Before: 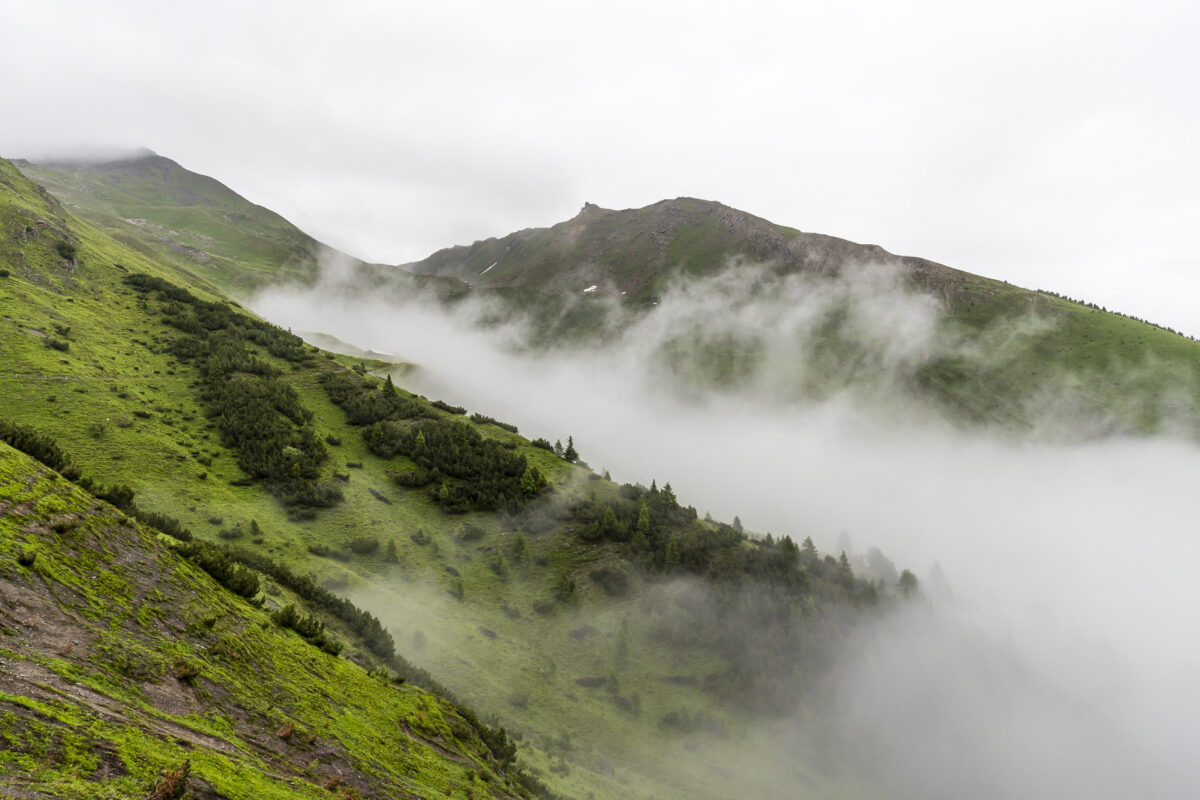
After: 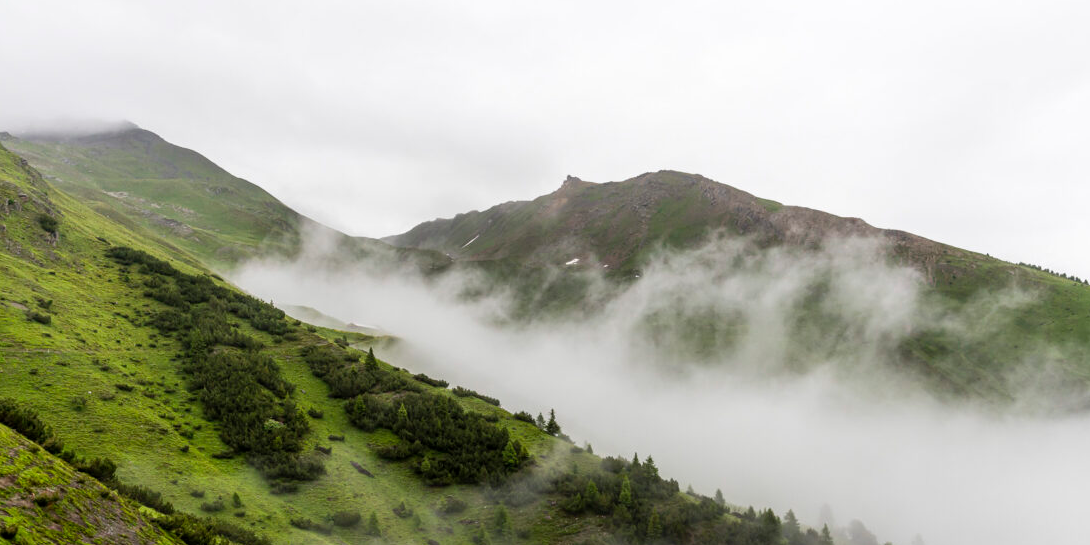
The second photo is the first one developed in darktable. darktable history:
crop: left 1.52%, top 3.446%, right 7.579%, bottom 28.409%
